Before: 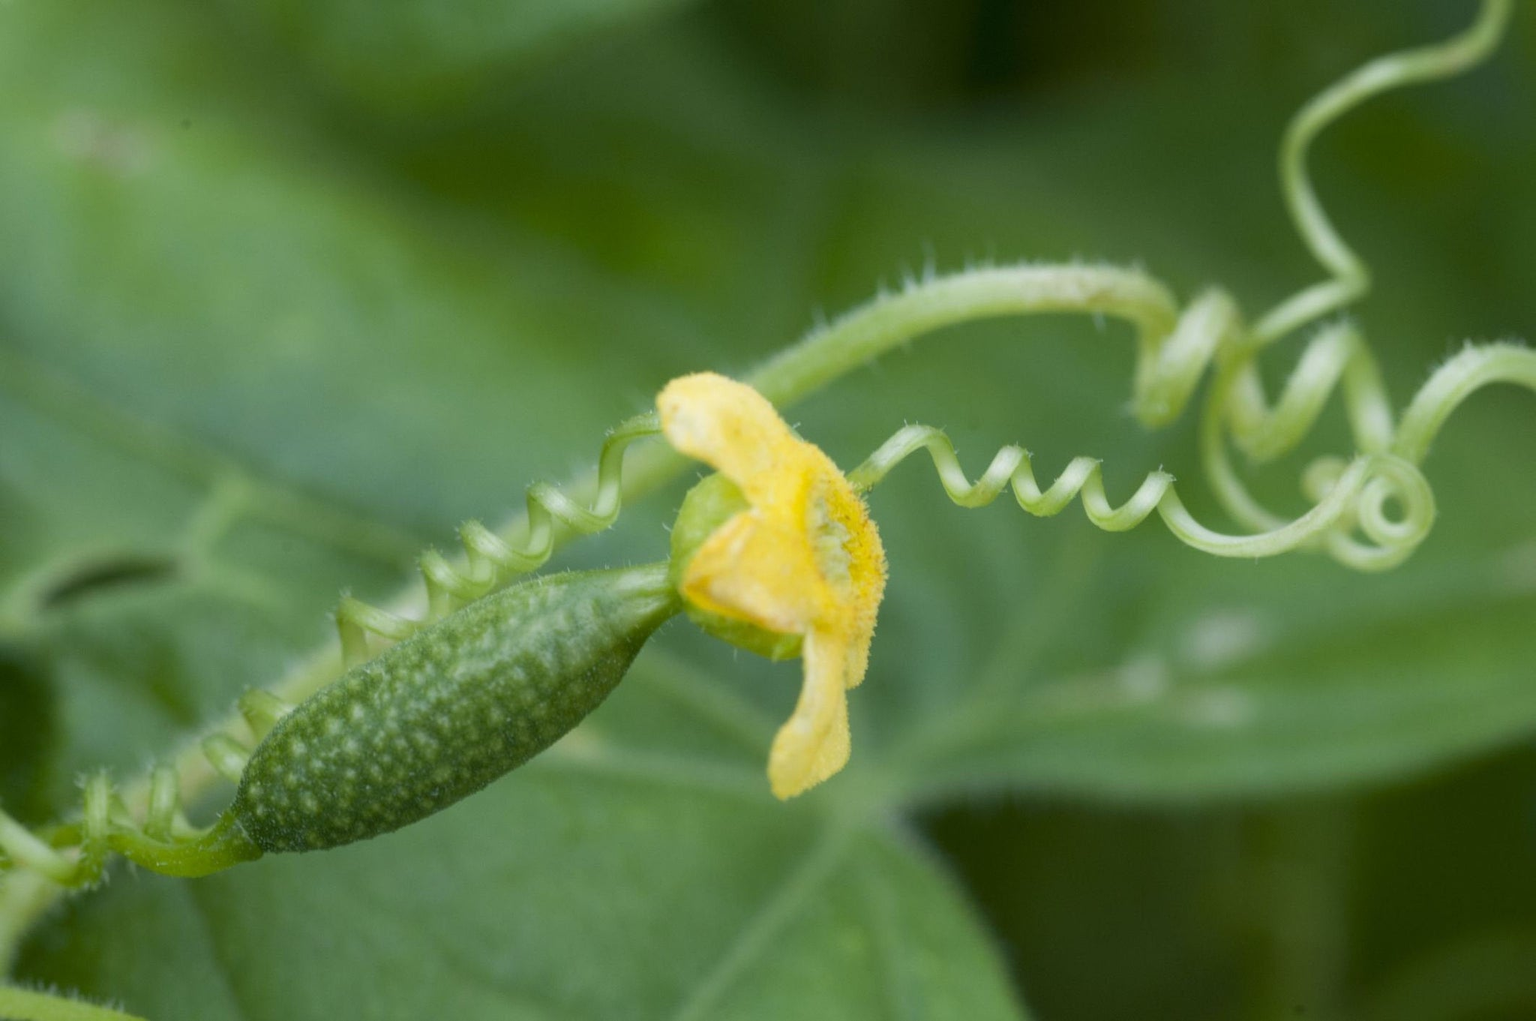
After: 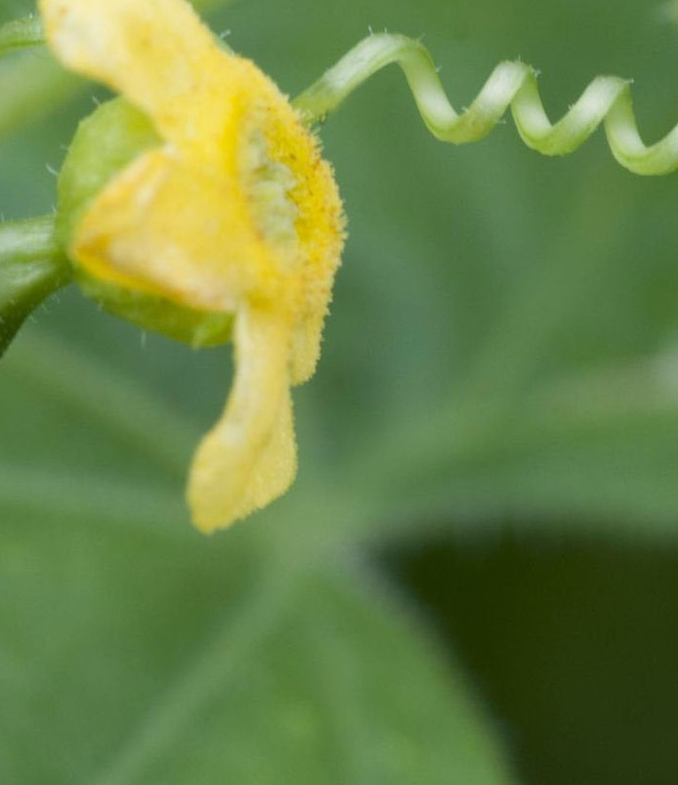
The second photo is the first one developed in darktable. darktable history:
white balance: red 1.009, blue 0.985
exposure: compensate highlight preservation false
crop: left 40.878%, top 39.176%, right 25.993%, bottom 3.081%
